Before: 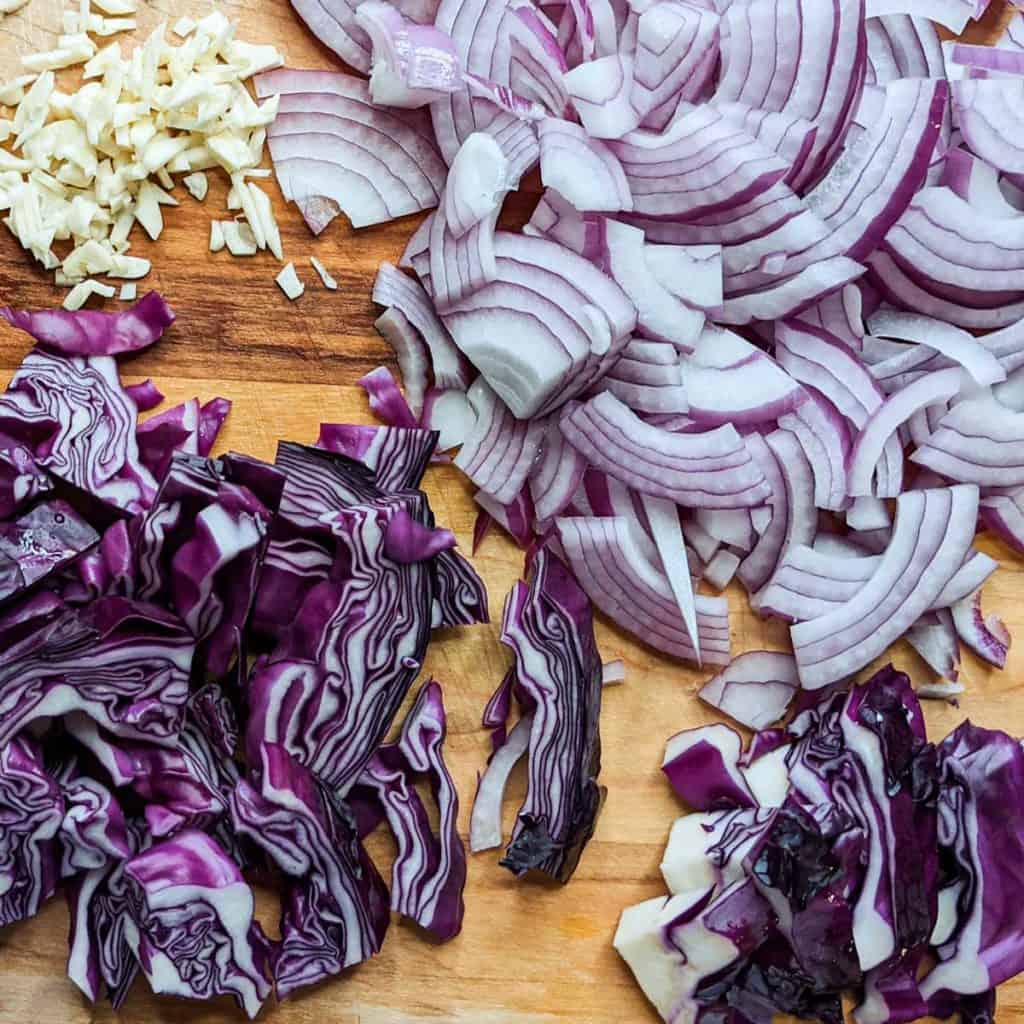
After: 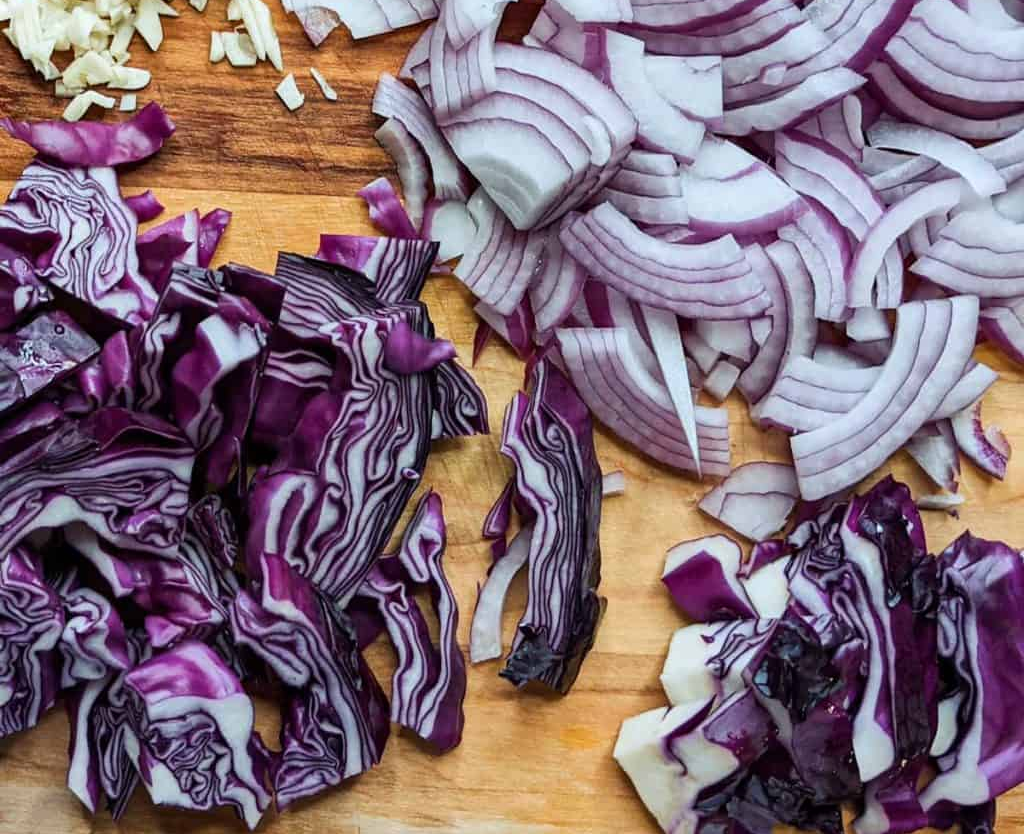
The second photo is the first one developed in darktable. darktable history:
crop and rotate: top 18.507%
white balance: emerald 1
